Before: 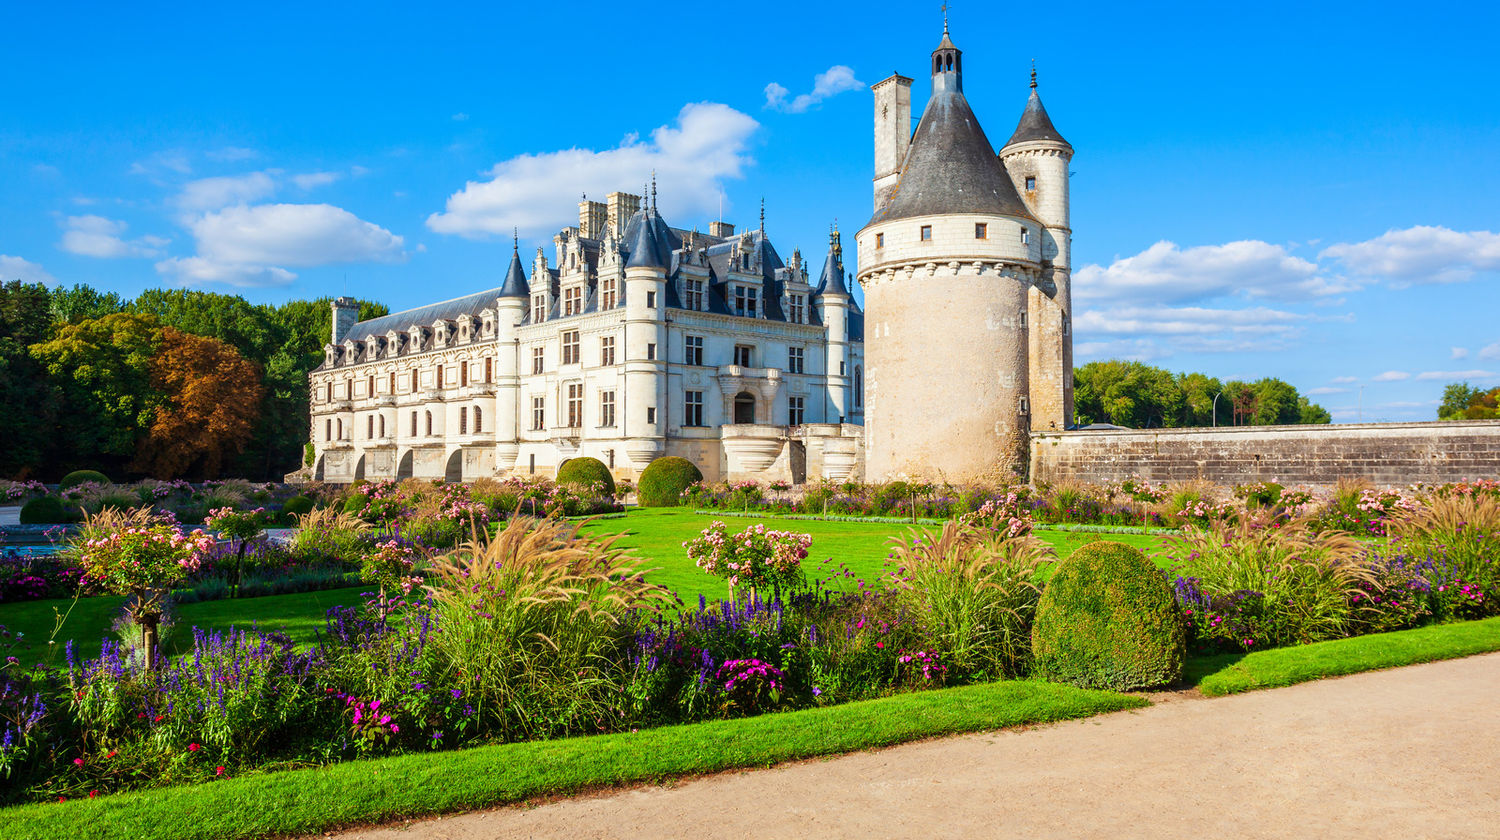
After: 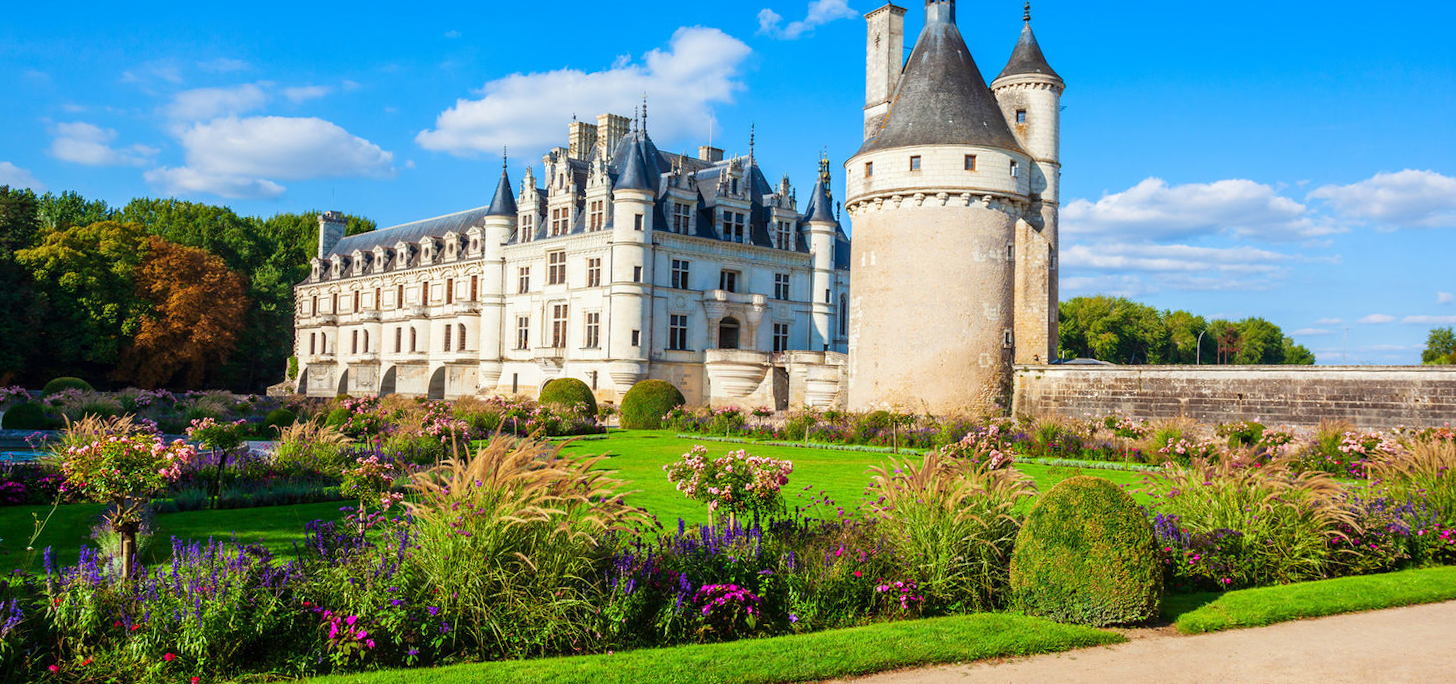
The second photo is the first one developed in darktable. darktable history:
crop: top 7.625%, bottom 8.027%
rotate and perspective: rotation 1.57°, crop left 0.018, crop right 0.982, crop top 0.039, crop bottom 0.961
